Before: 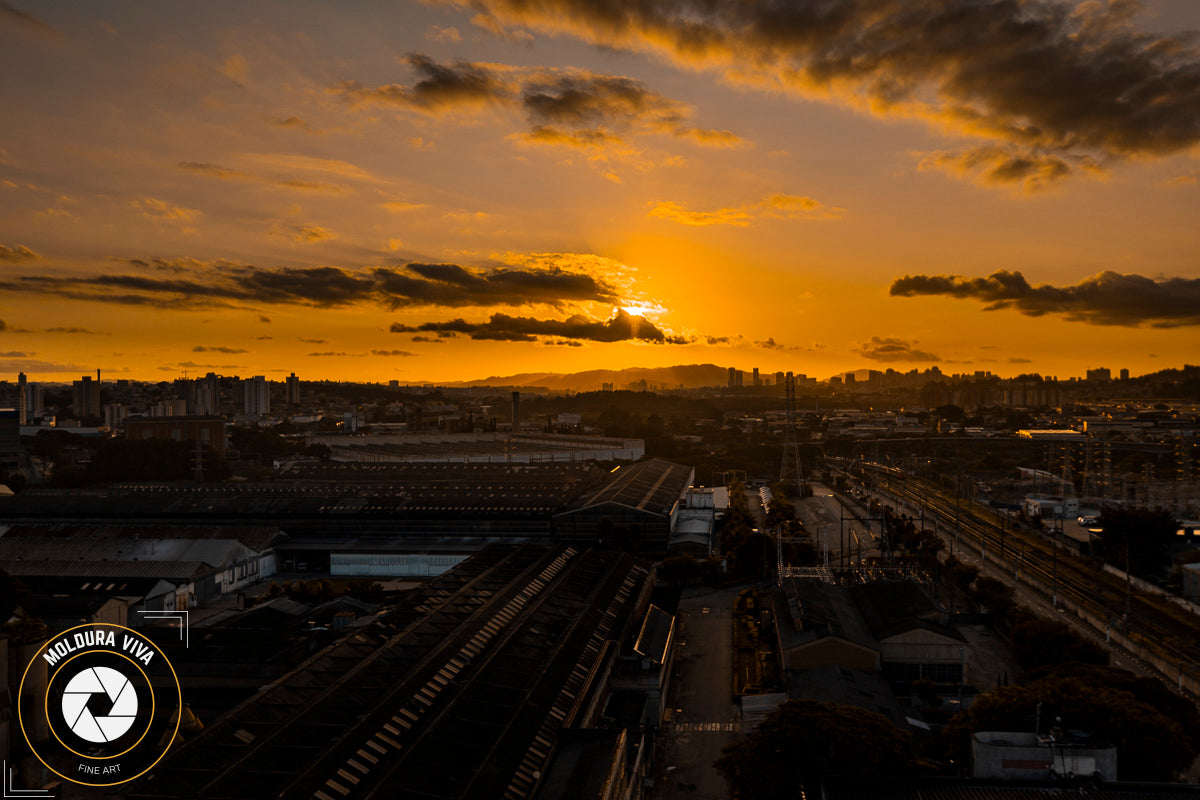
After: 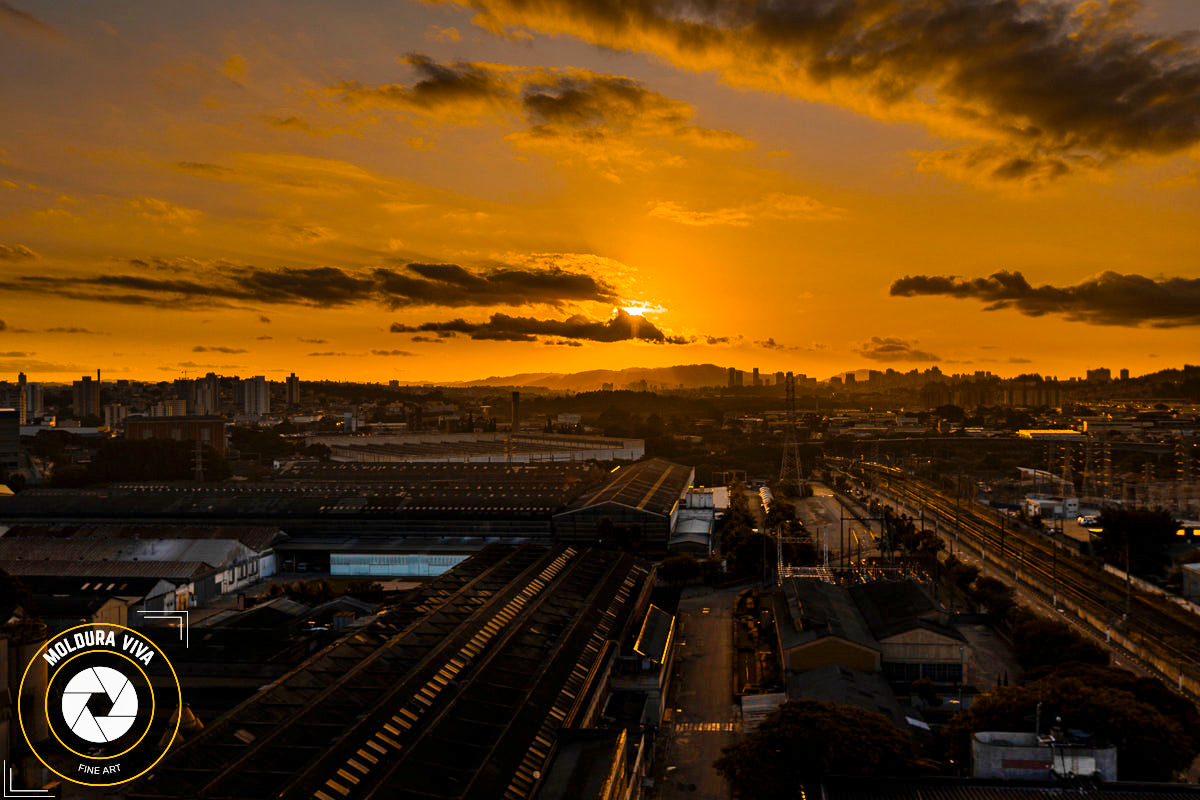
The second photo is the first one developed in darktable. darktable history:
shadows and highlights: white point adjustment 0.1, highlights -70, soften with gaussian
tone equalizer: on, module defaults
color balance rgb: linear chroma grading › global chroma 15%, perceptual saturation grading › global saturation 30%
